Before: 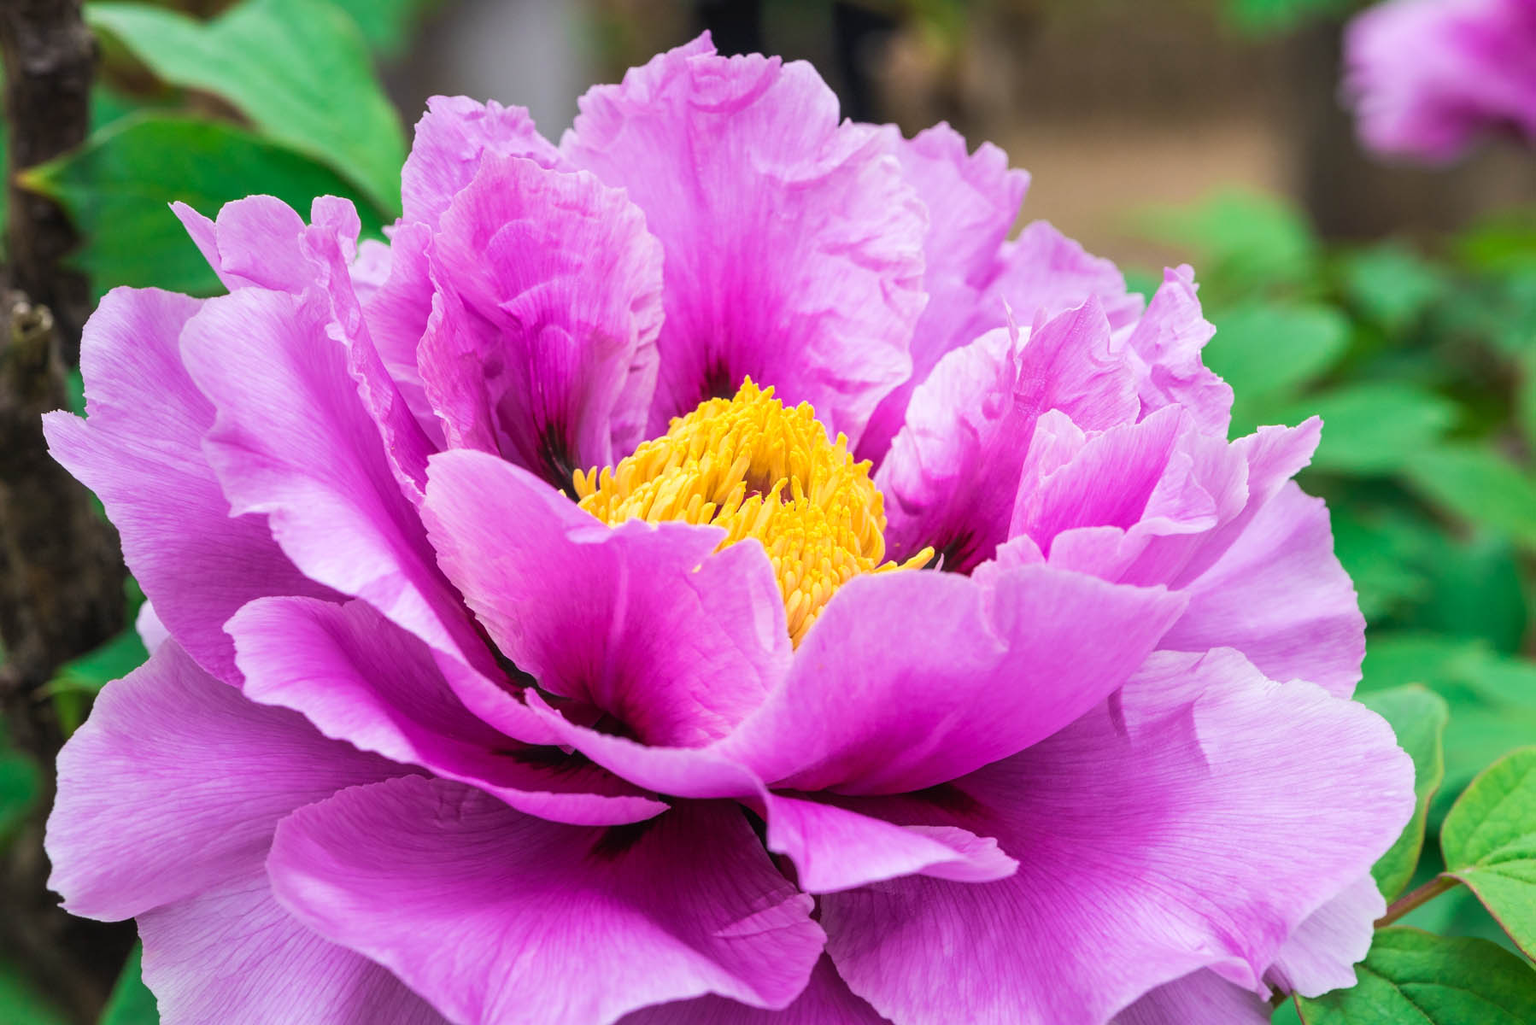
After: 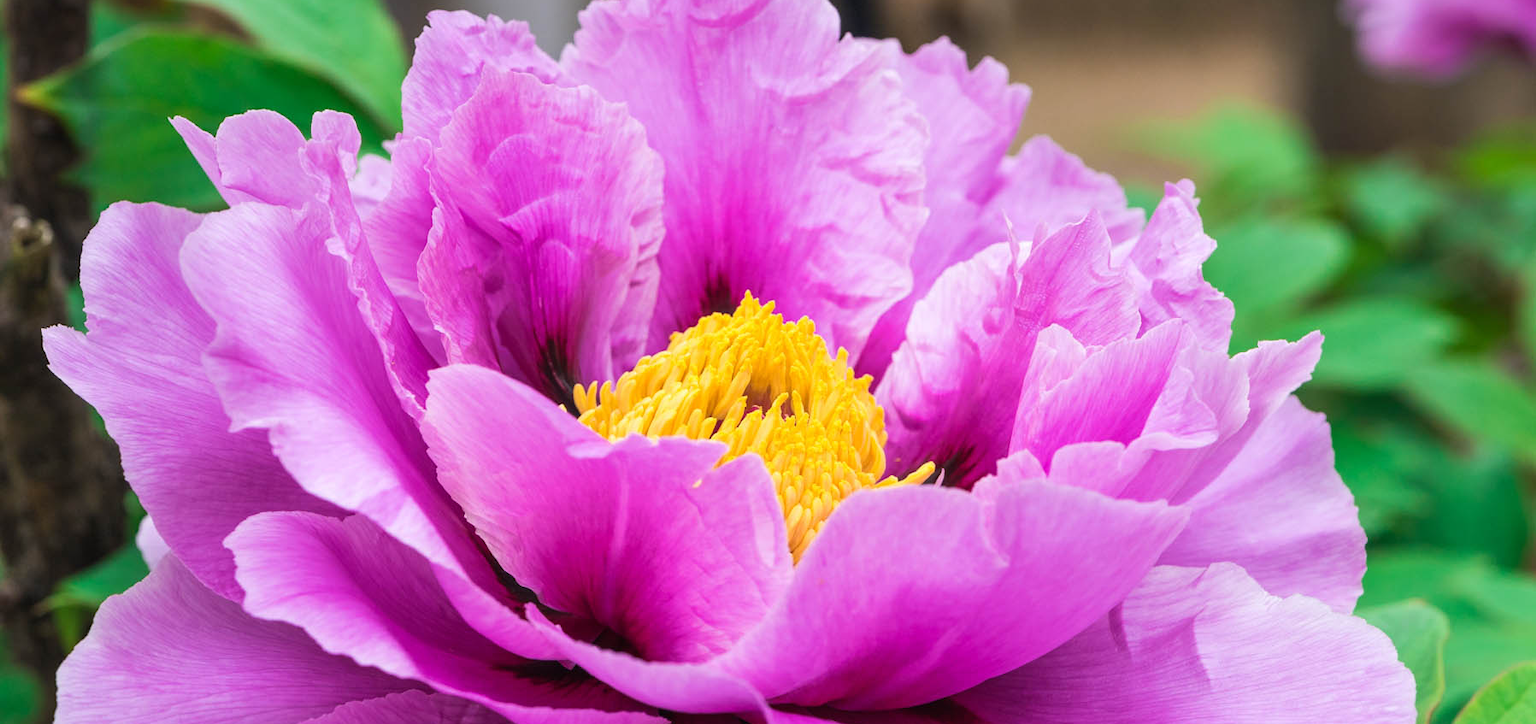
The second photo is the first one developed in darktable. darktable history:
crop and rotate: top 8.348%, bottom 20.963%
